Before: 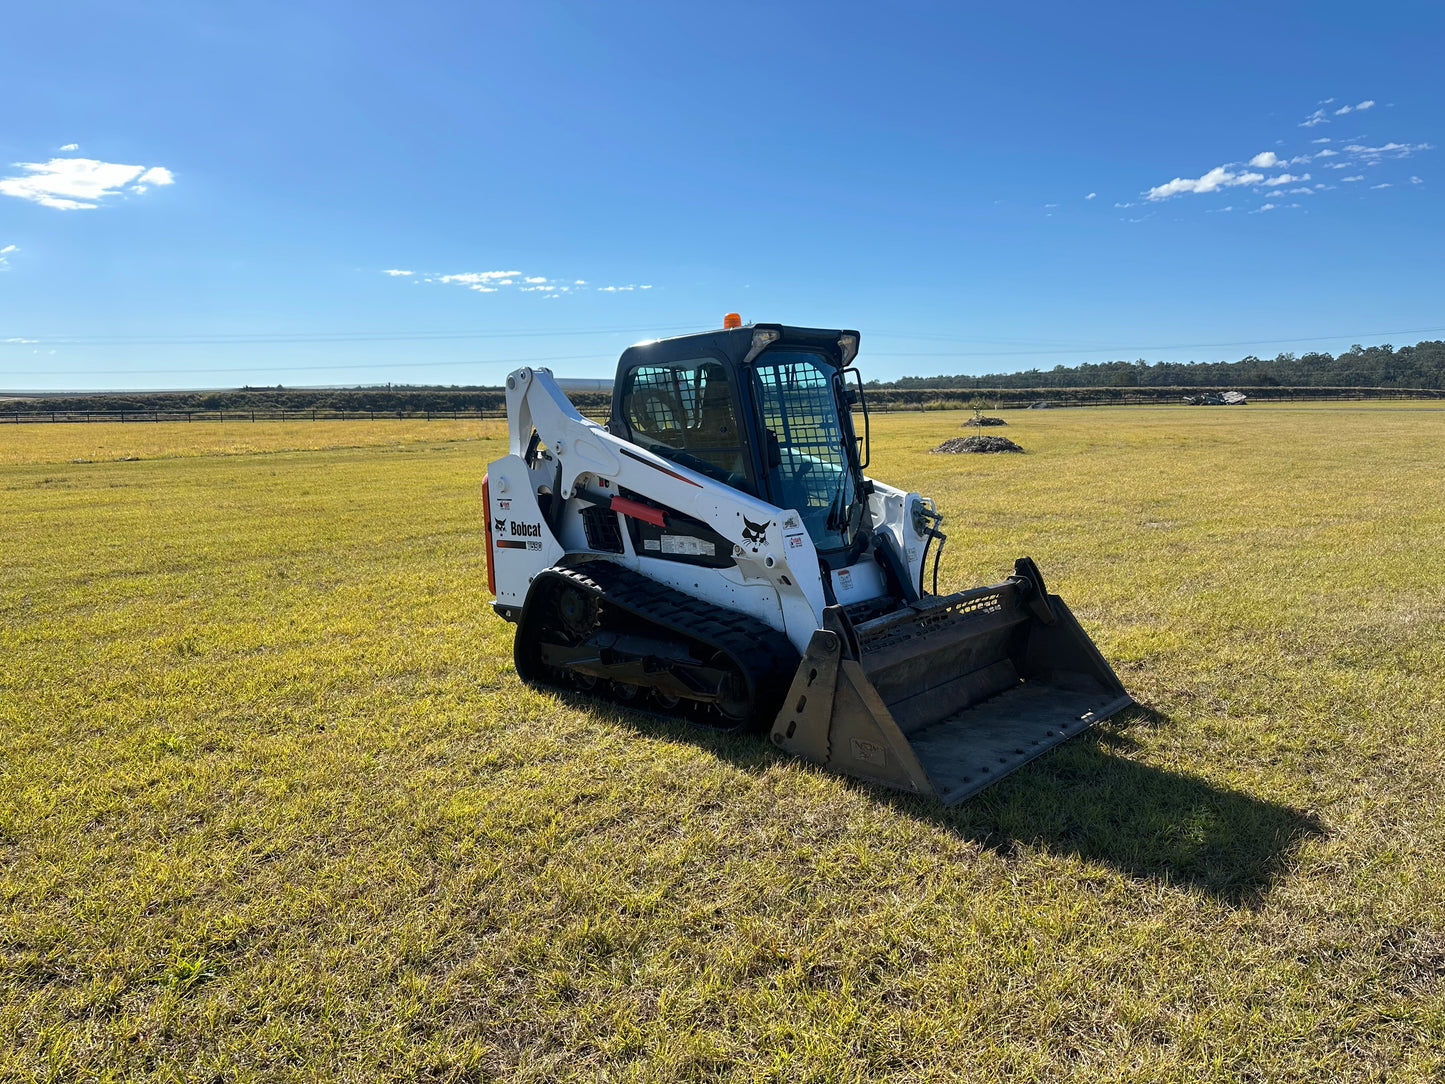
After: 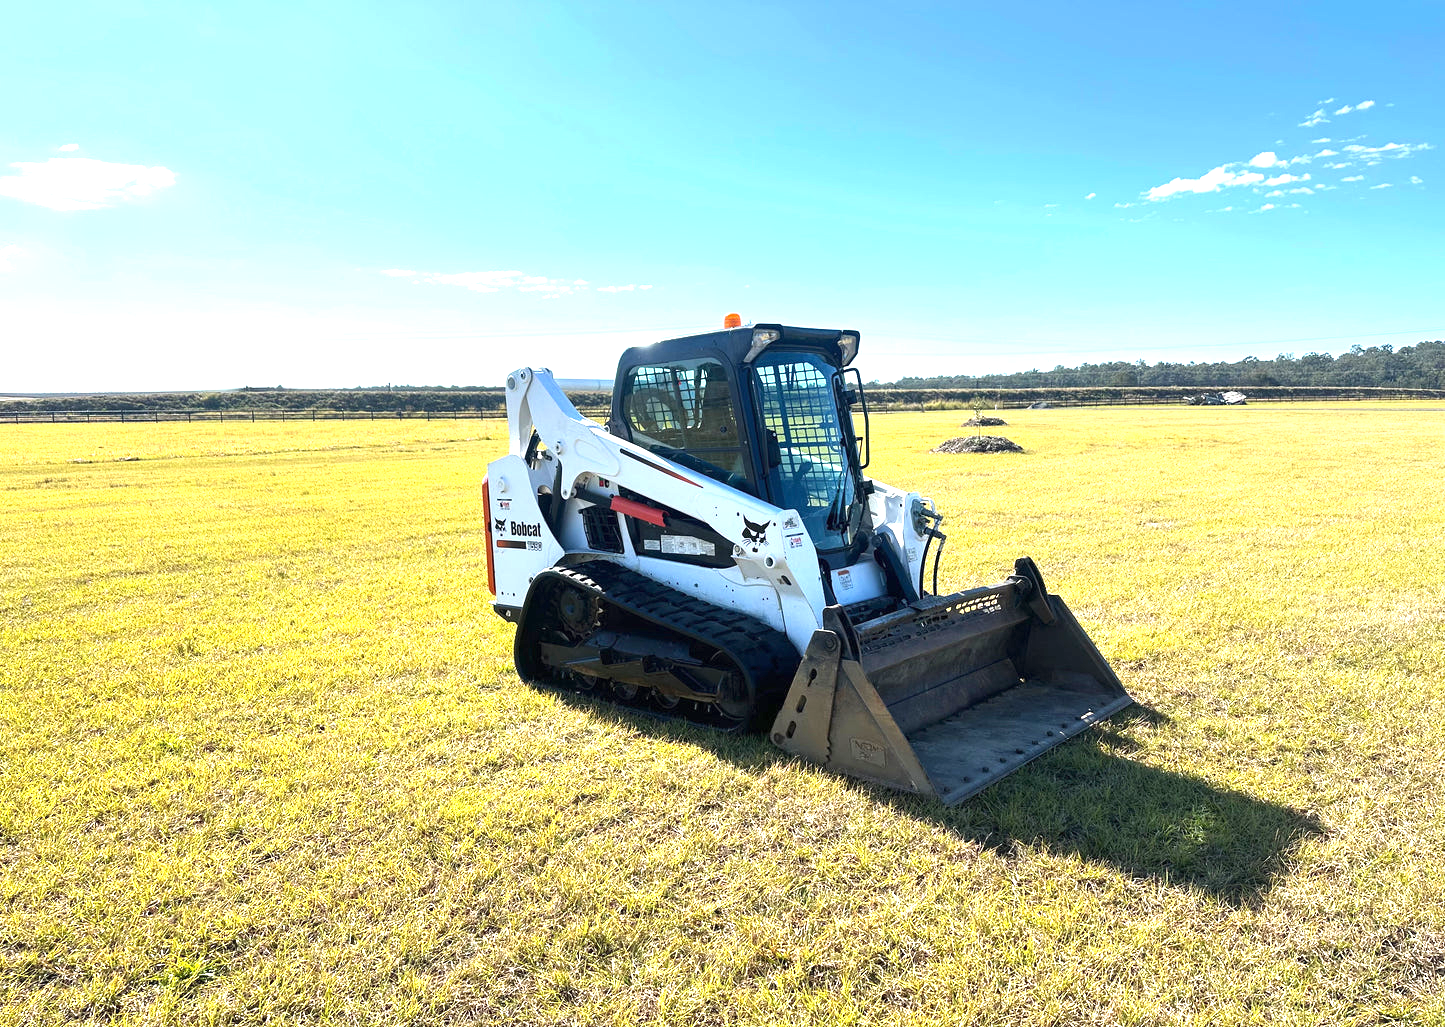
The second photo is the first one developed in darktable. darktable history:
exposure: black level correction 0, exposure 1.489 EV, compensate highlight preservation false
crop and rotate: top 0.01%, bottom 5.158%
